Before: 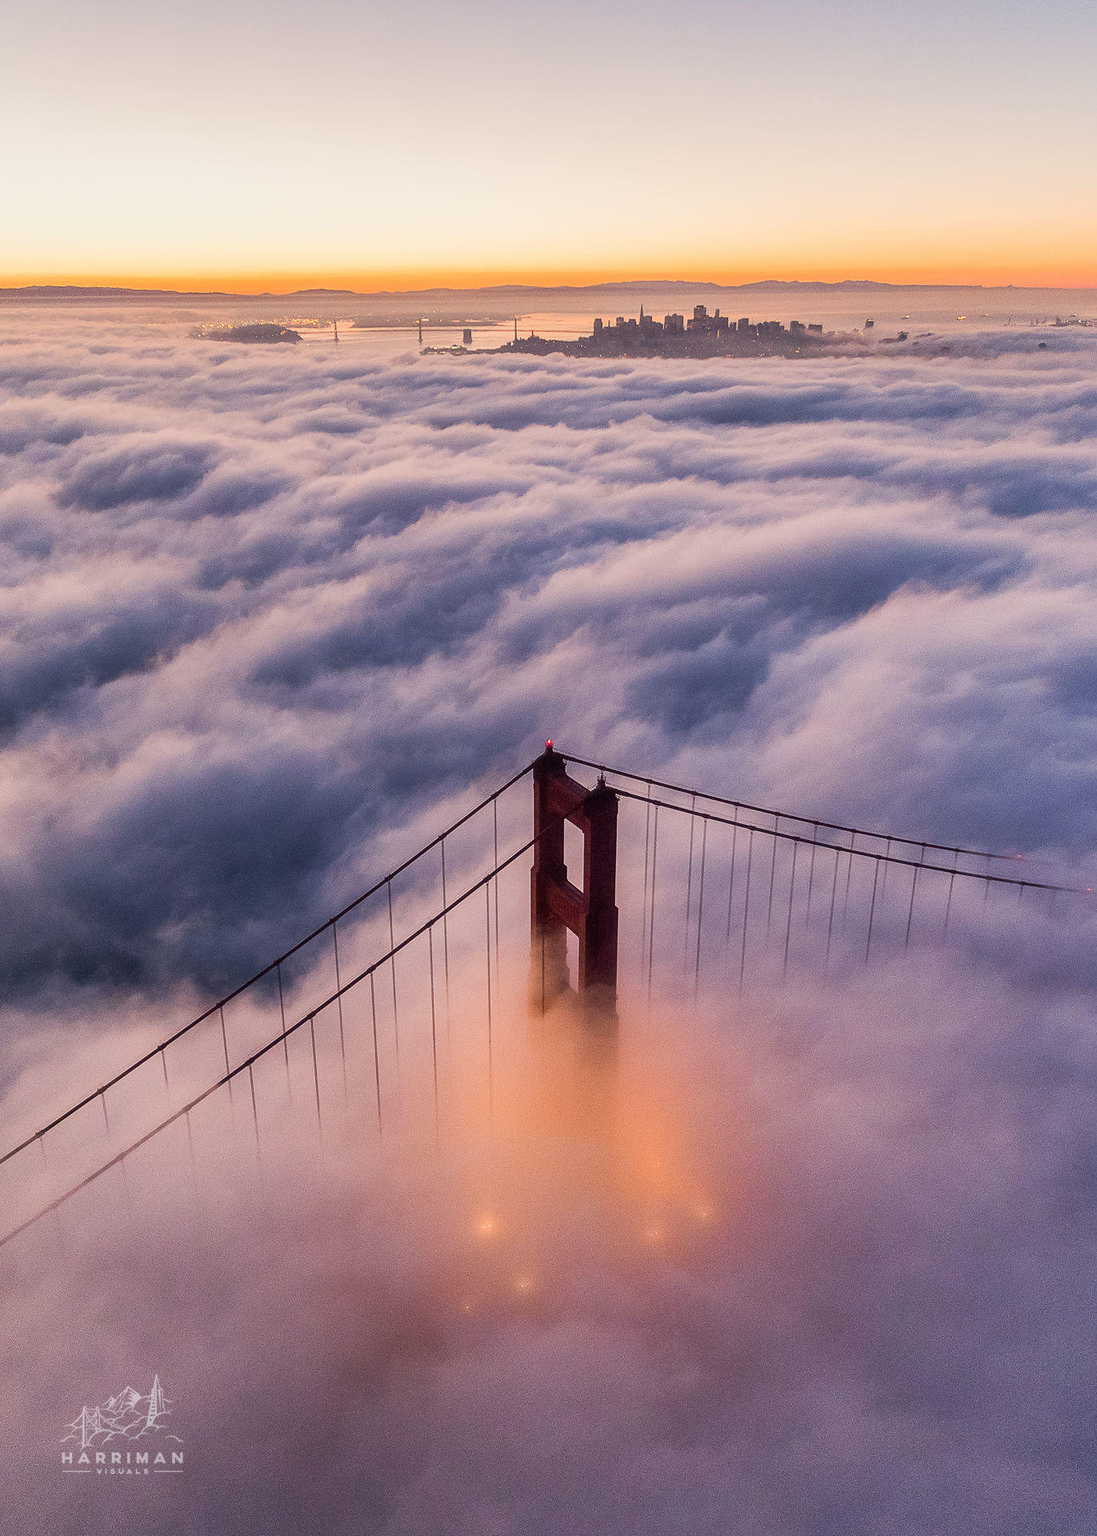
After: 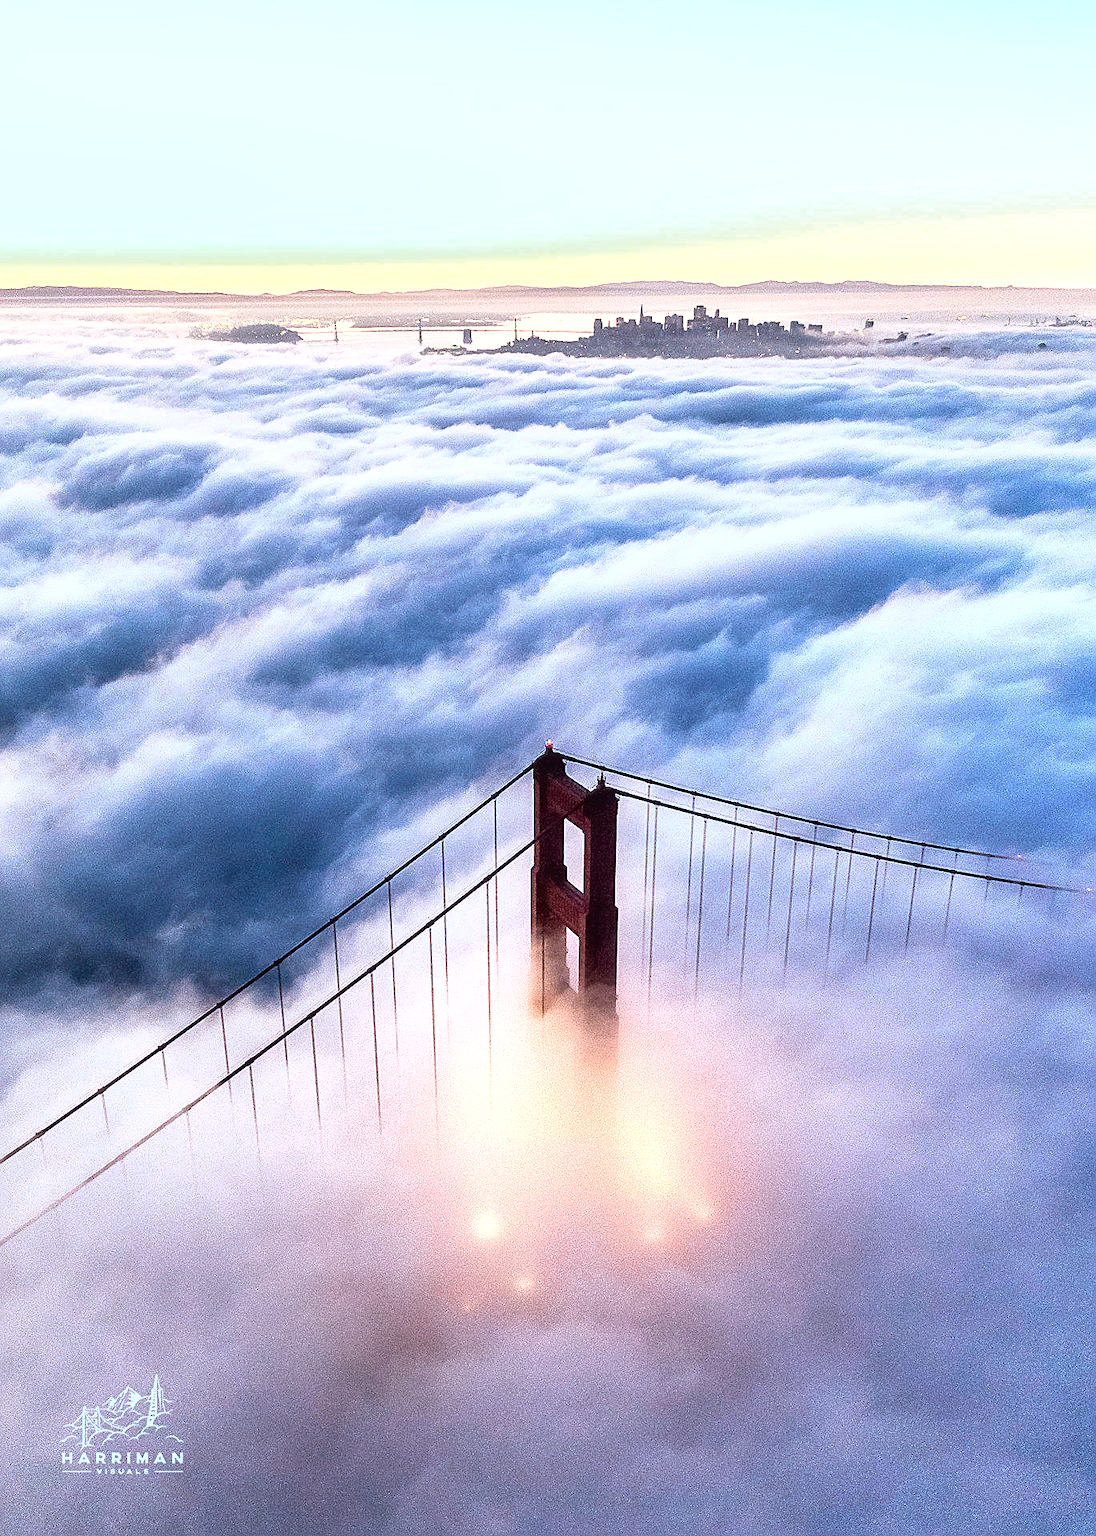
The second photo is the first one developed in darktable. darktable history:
sharpen: on, module defaults
color correction: highlights a* -11.68, highlights b* -15.64
tone curve: curves: ch0 [(0, 0) (0.003, 0.028) (0.011, 0.028) (0.025, 0.026) (0.044, 0.036) (0.069, 0.06) (0.1, 0.101) (0.136, 0.15) (0.177, 0.203) (0.224, 0.271) (0.277, 0.345) (0.335, 0.422) (0.399, 0.515) (0.468, 0.611) (0.543, 0.716) (0.623, 0.826) (0.709, 0.942) (0.801, 0.992) (0.898, 1) (1, 1)], color space Lab, independent channels, preserve colors none
color zones: curves: ch0 [(0.099, 0.624) (0.257, 0.596) (0.384, 0.376) (0.529, 0.492) (0.697, 0.564) (0.768, 0.532) (0.908, 0.644)]; ch1 [(0.112, 0.564) (0.254, 0.612) (0.432, 0.676) (0.592, 0.456) (0.743, 0.684) (0.888, 0.536)]; ch2 [(0.25, 0.5) (0.469, 0.36) (0.75, 0.5)]
